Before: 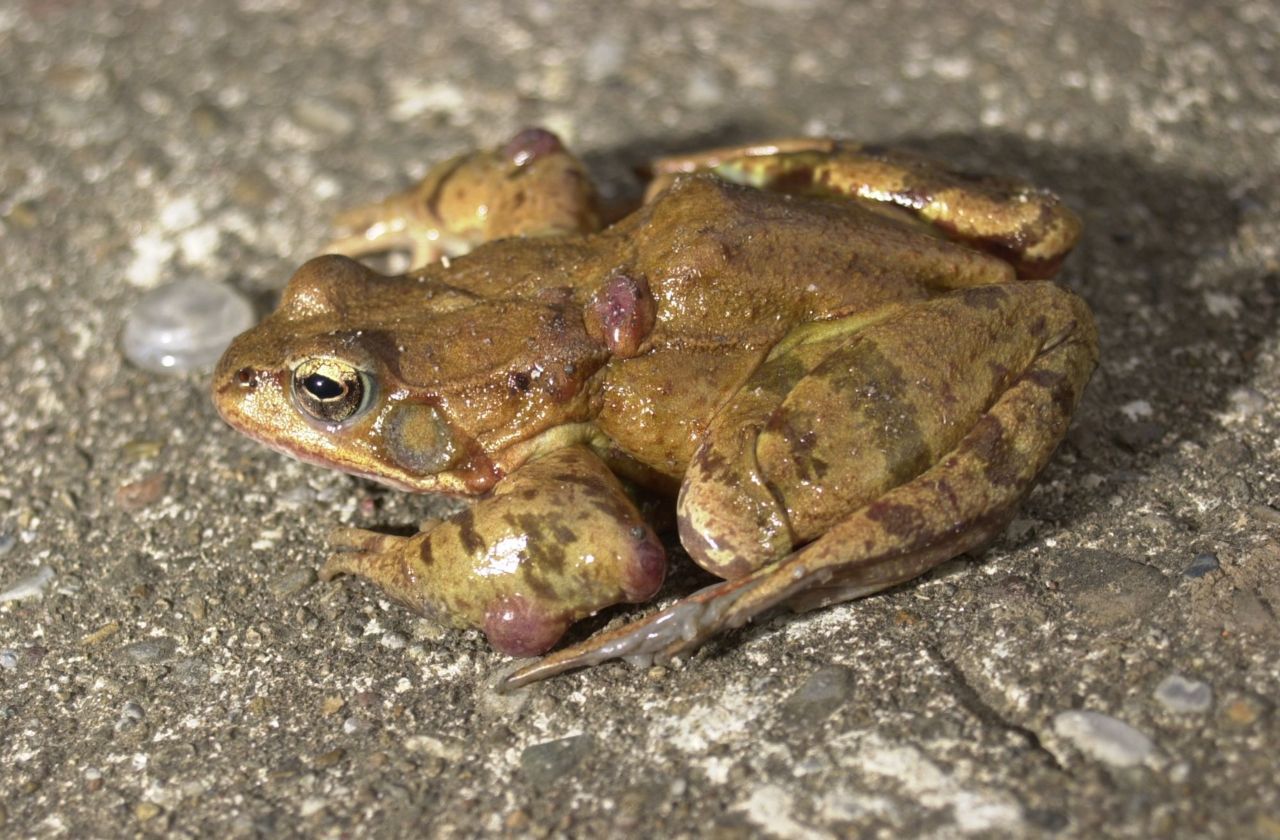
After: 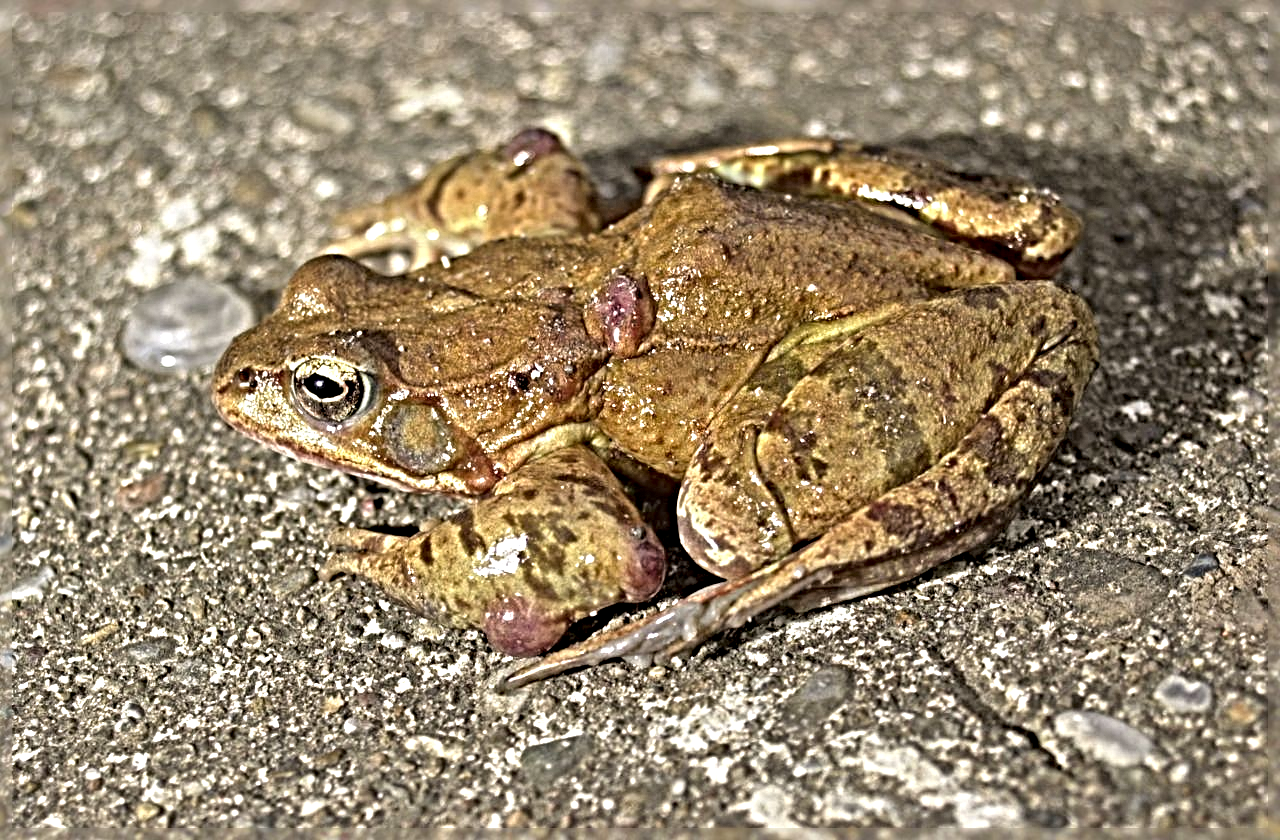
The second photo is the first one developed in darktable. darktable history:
tone equalizer: -8 EV 0.001 EV, -7 EV -0.004 EV, -6 EV 0.009 EV, -5 EV 0.032 EV, -4 EV 0.276 EV, -3 EV 0.644 EV, -2 EV 0.584 EV, -1 EV 0.187 EV, +0 EV 0.024 EV
sharpen: radius 6.3, amount 1.8, threshold 0
